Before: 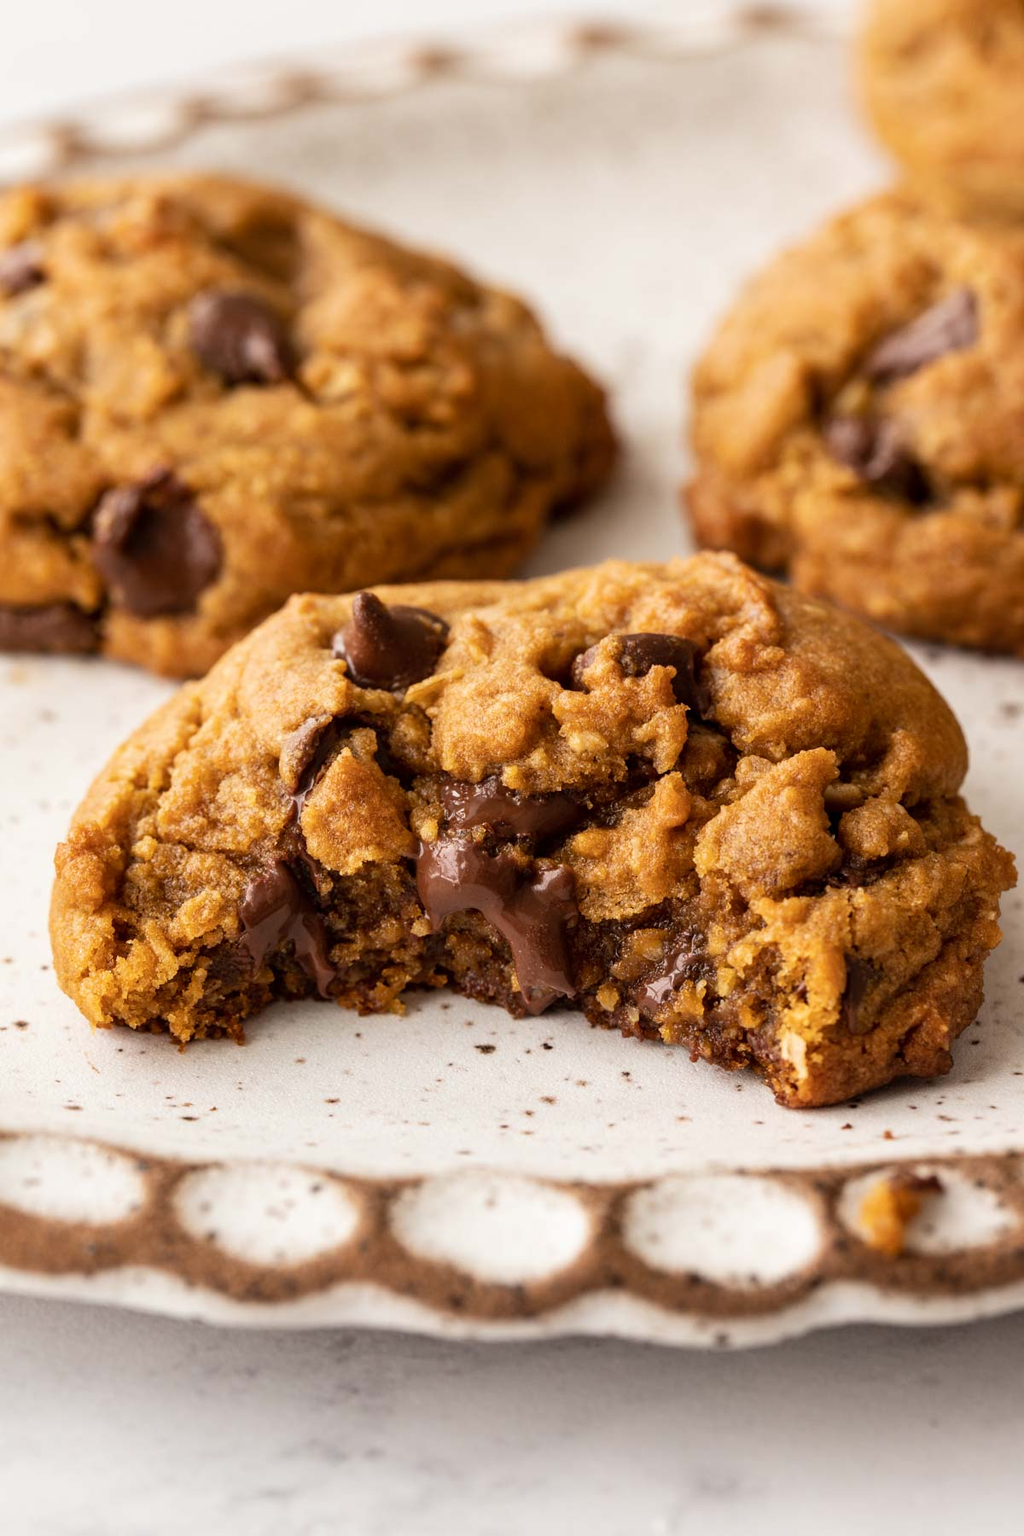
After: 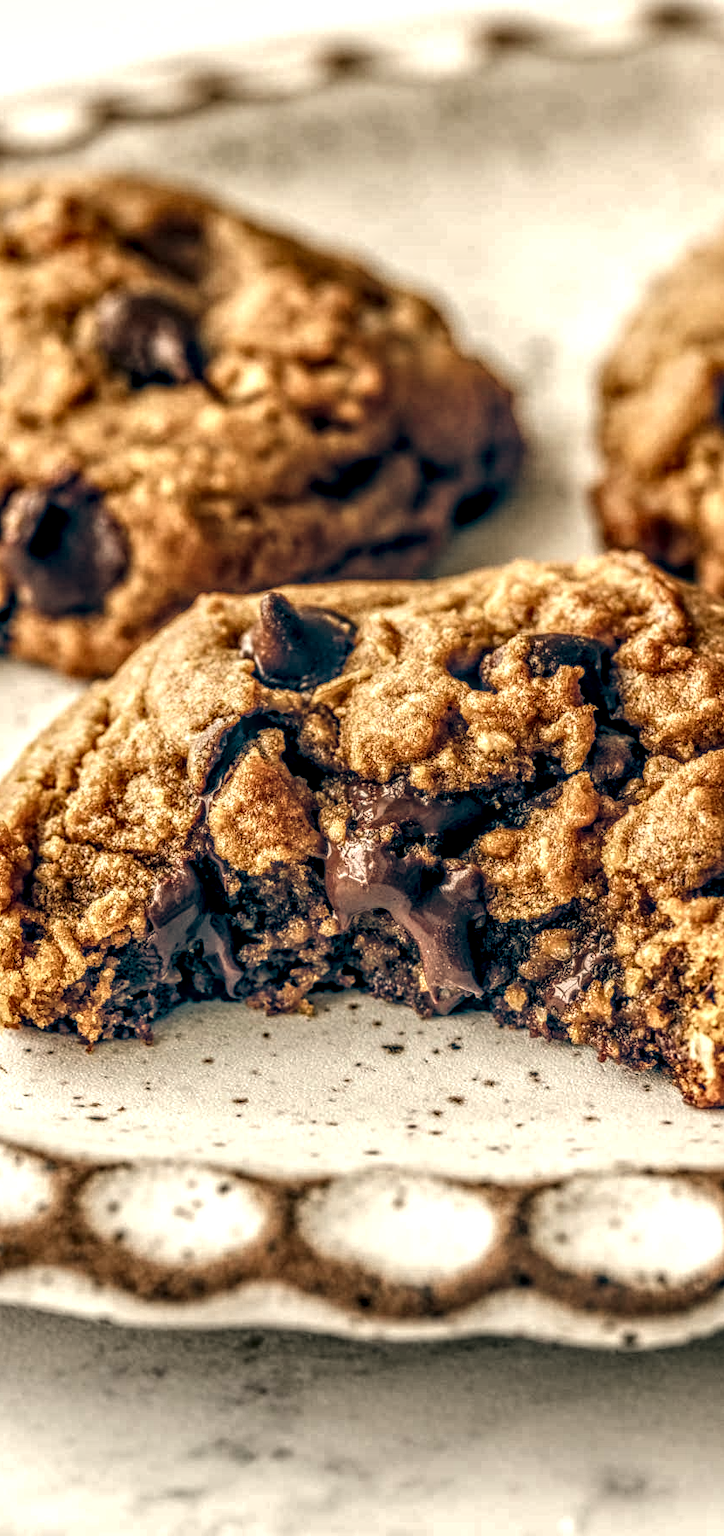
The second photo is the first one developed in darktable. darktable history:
local contrast: highlights 0%, shadows 0%, detail 300%, midtone range 0.3
color balance: lift [1.005, 0.99, 1.007, 1.01], gamma [1, 1.034, 1.032, 0.966], gain [0.873, 1.055, 1.067, 0.933]
crop and rotate: left 9.061%, right 20.142%
color balance rgb: highlights gain › chroma 2.94%, highlights gain › hue 60.57°, global offset › chroma 0.25%, global offset › hue 256.52°, perceptual saturation grading › global saturation 20%, perceptual saturation grading › highlights -50%, perceptual saturation grading › shadows 30%, contrast 15%
